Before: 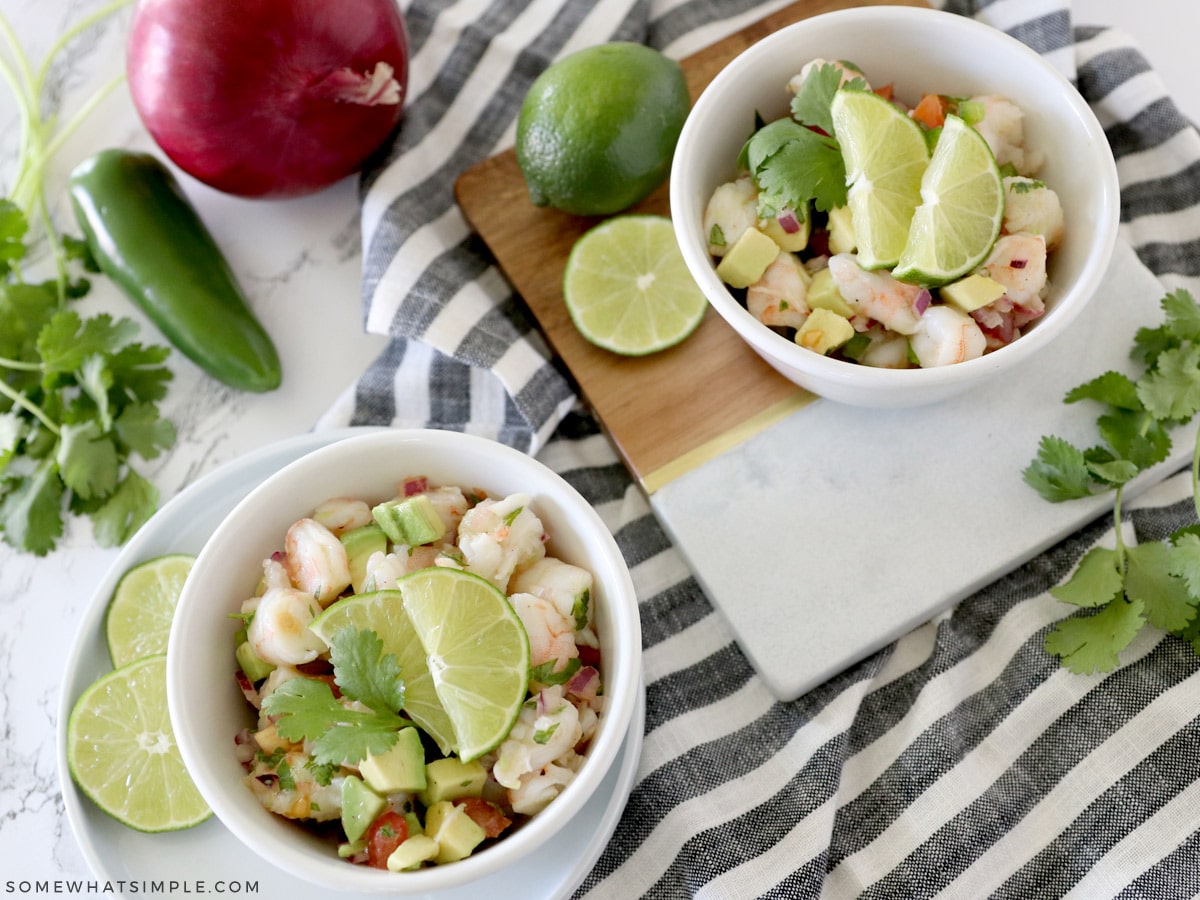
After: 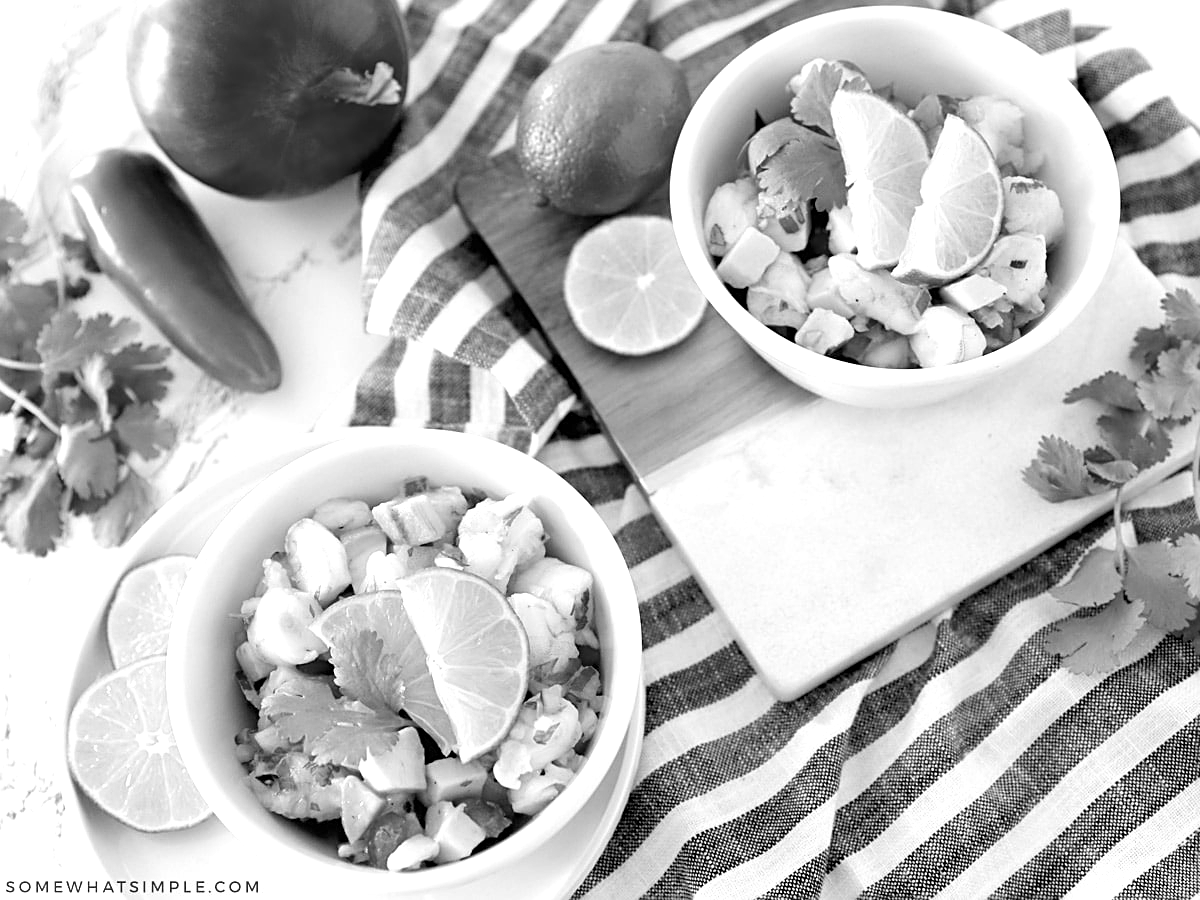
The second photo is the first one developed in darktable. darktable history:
monochrome: on, module defaults
exposure: black level correction 0, exposure 0.6 EV, compensate exposure bias true, compensate highlight preservation false
sharpen: on, module defaults
